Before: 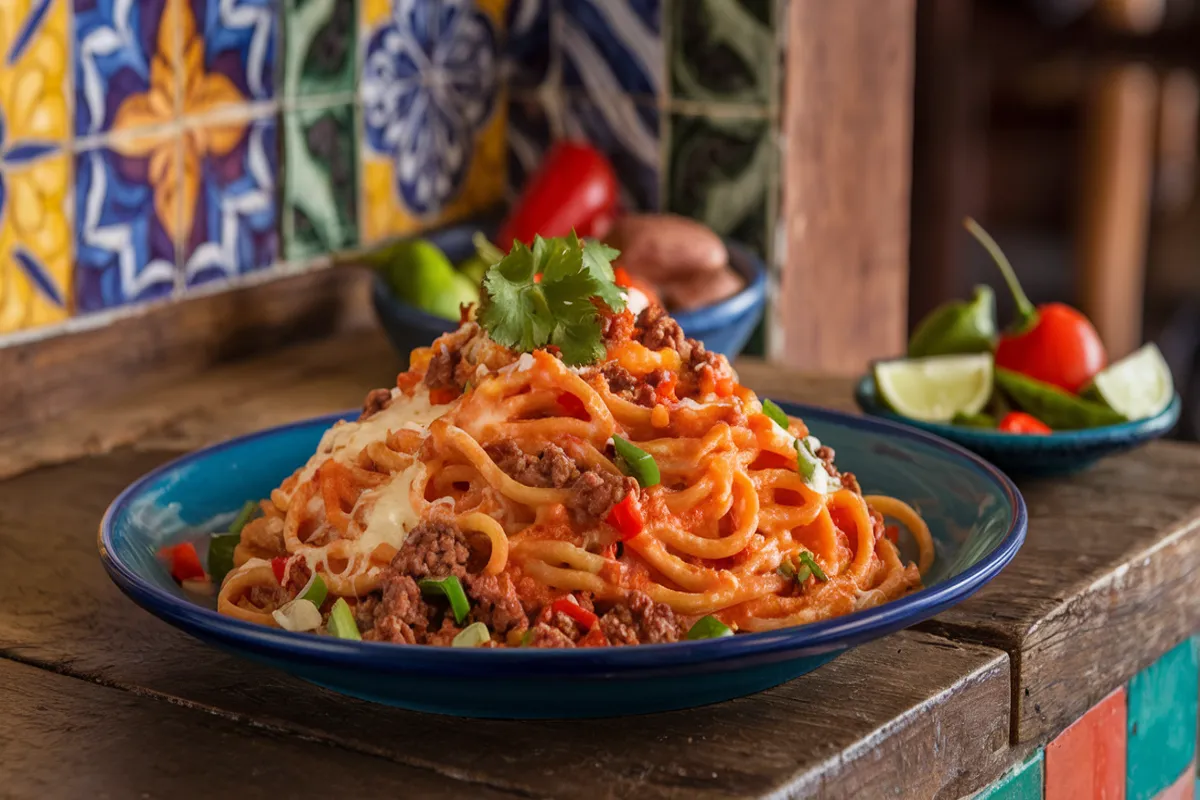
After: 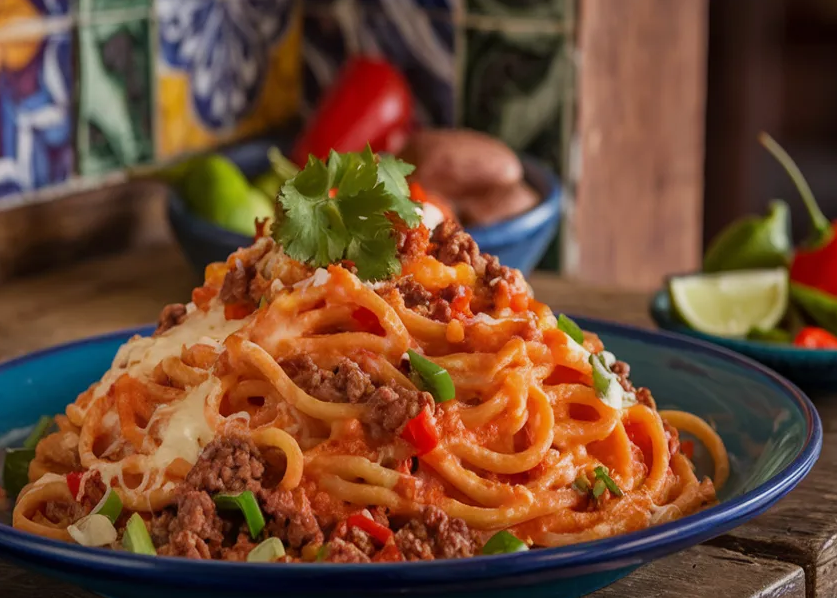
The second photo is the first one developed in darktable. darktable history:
exposure: exposure -0.207 EV, compensate highlight preservation false
crop and rotate: left 17.158%, top 10.788%, right 13.028%, bottom 14.459%
